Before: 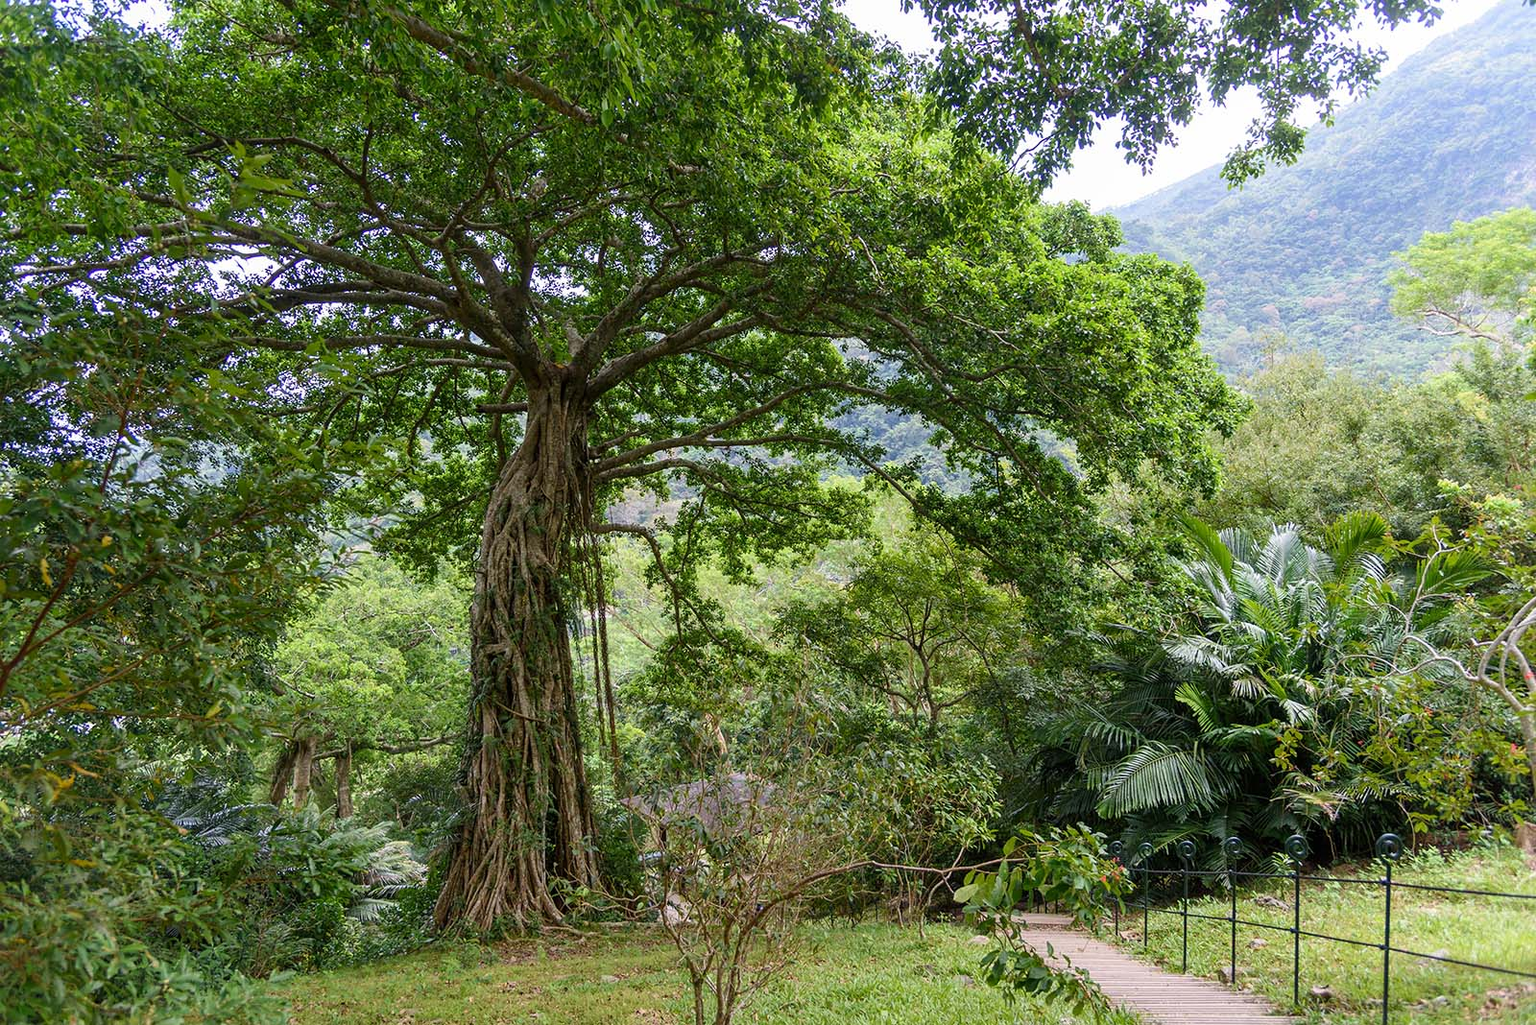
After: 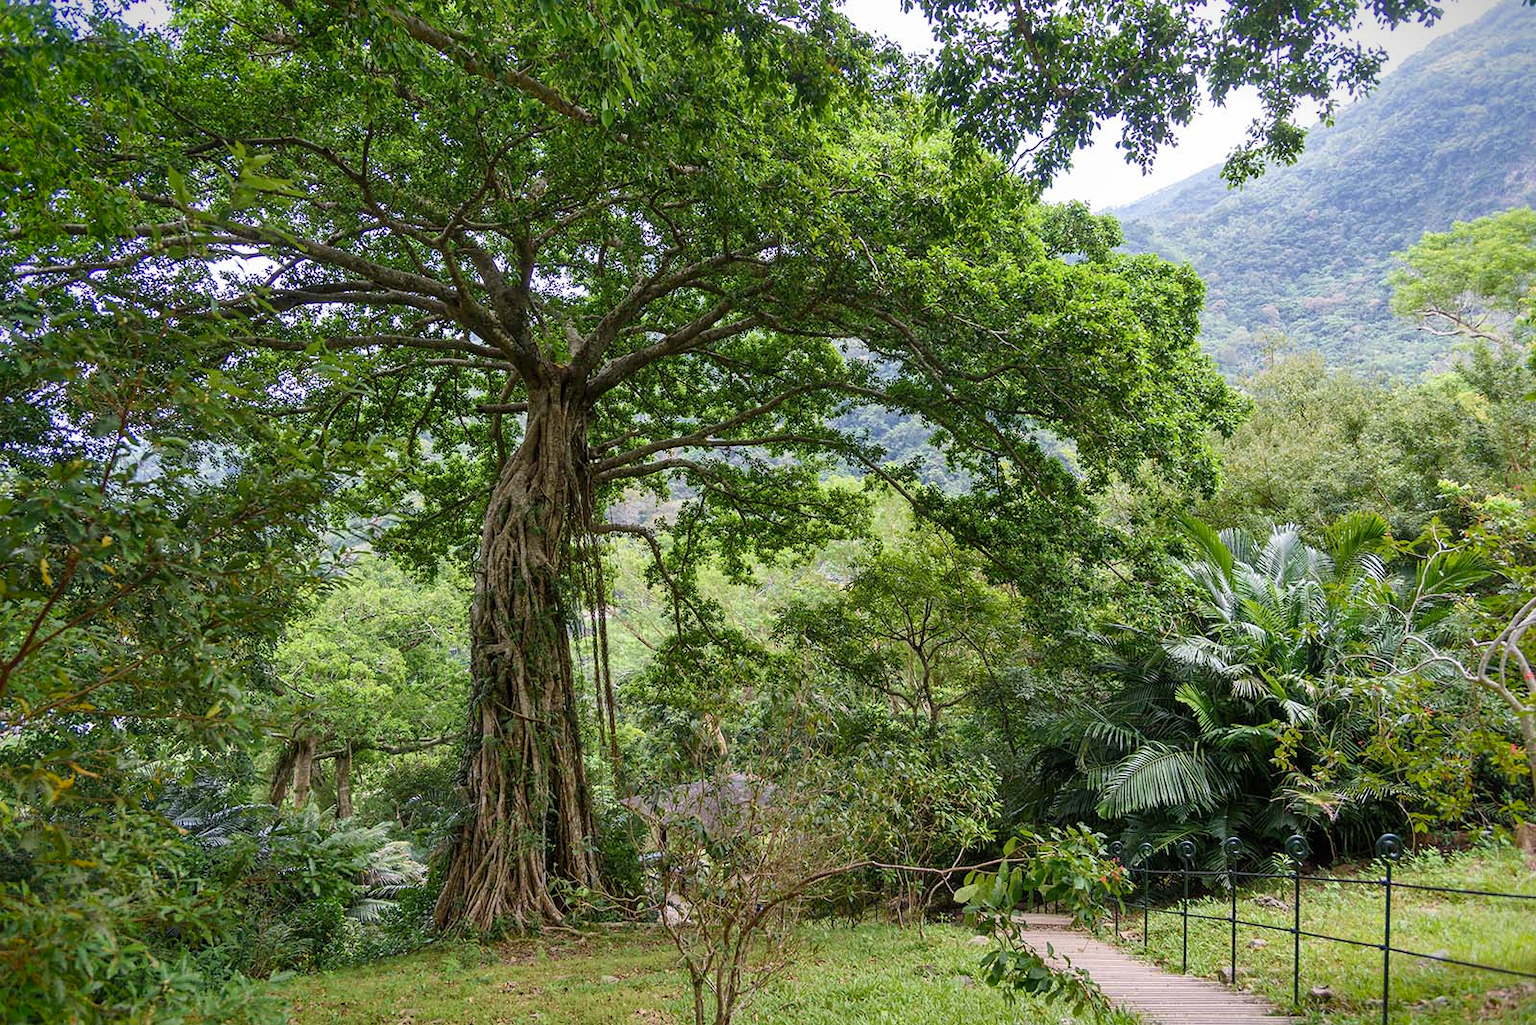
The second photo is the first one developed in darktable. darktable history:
vignetting: fall-off start 88.53%, fall-off radius 44.2%, saturation 0.376, width/height ratio 1.161
shadows and highlights: highlights color adjustment 0%, low approximation 0.01, soften with gaussian
